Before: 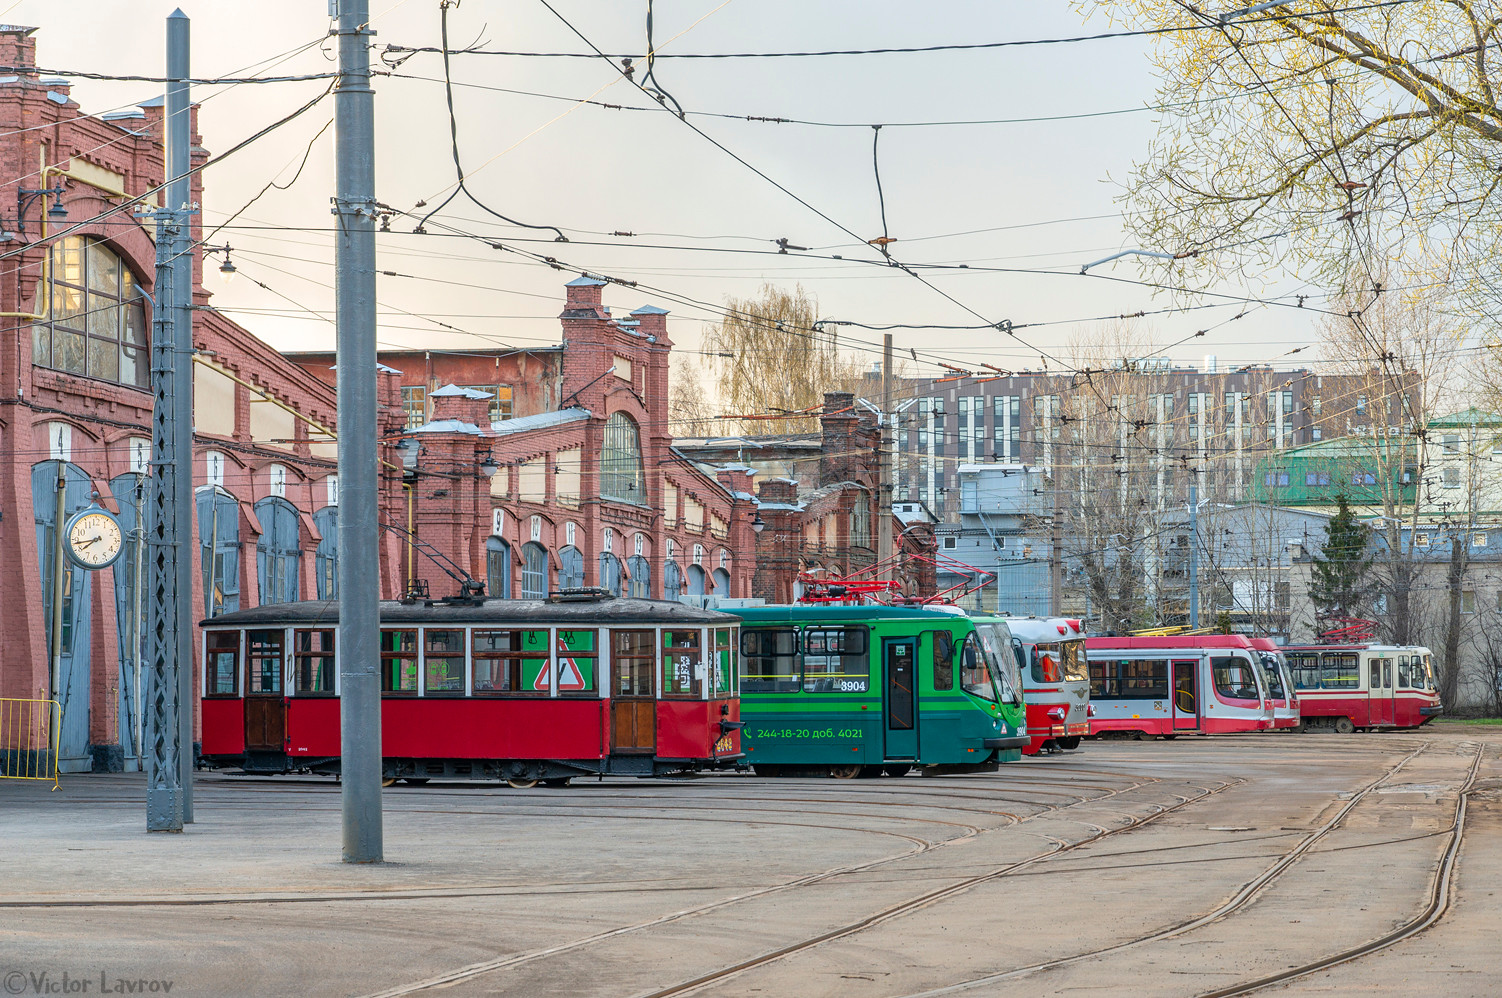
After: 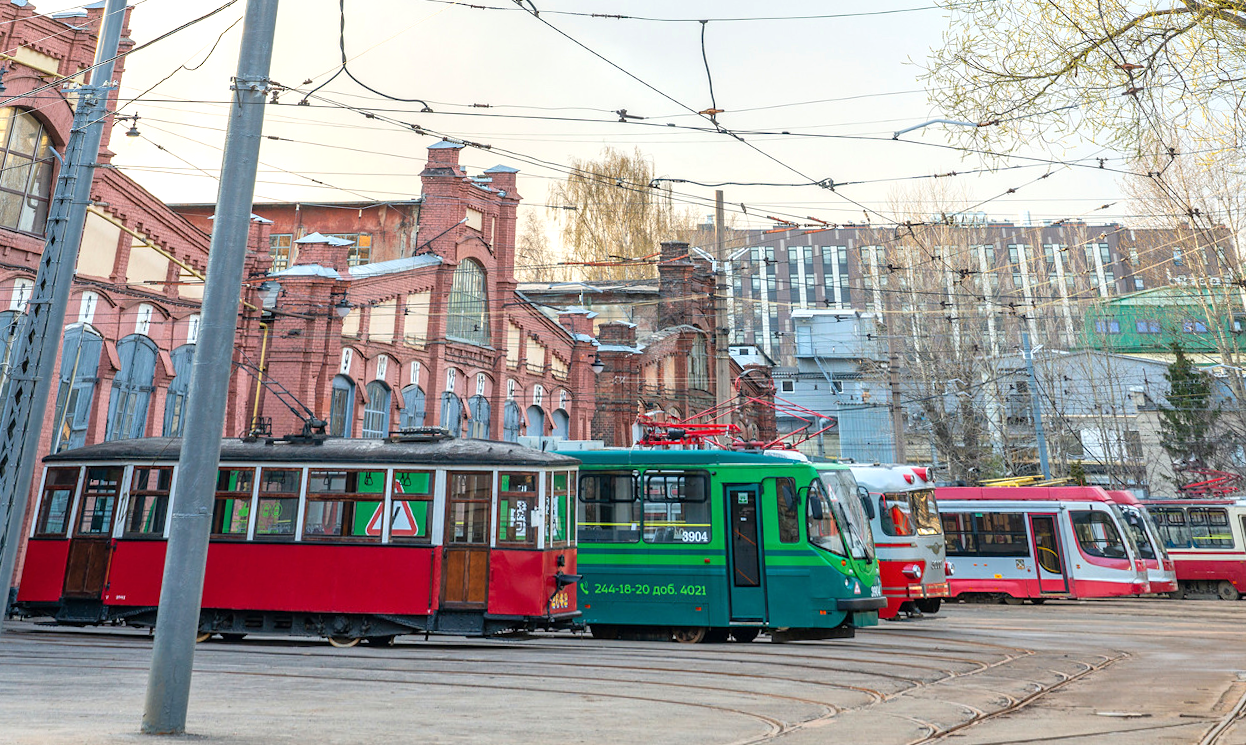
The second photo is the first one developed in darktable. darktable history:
crop: top 5.667%, bottom 17.637%
exposure: black level correction 0, exposure 1.6 EV, compensate exposure bias true, compensate highlight preservation false
rotate and perspective: rotation 0.72°, lens shift (vertical) -0.352, lens shift (horizontal) -0.051, crop left 0.152, crop right 0.859, crop top 0.019, crop bottom 0.964
